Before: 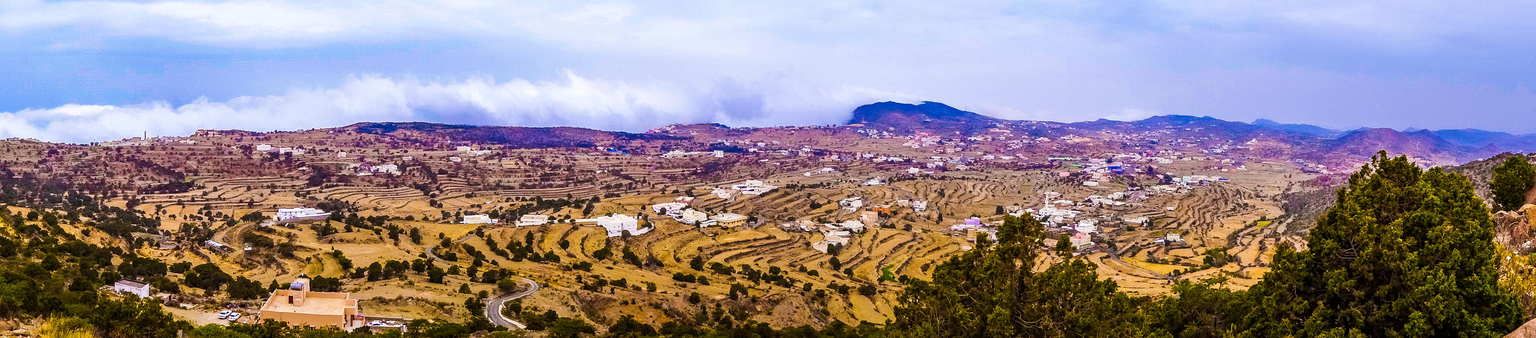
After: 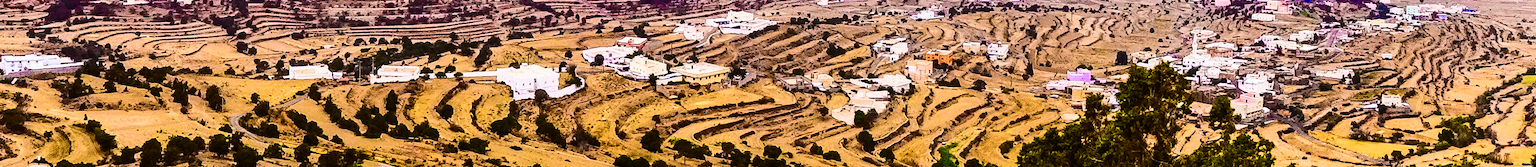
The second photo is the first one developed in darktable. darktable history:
crop: left 18.091%, top 51.13%, right 17.525%, bottom 16.85%
tone curve: curves: ch0 [(0, 0.01) (0.037, 0.032) (0.131, 0.108) (0.275, 0.258) (0.483, 0.512) (0.61, 0.661) (0.696, 0.742) (0.792, 0.834) (0.911, 0.936) (0.997, 0.995)]; ch1 [(0, 0) (0.308, 0.29) (0.425, 0.411) (0.503, 0.502) (0.551, 0.563) (0.683, 0.706) (0.746, 0.77) (1, 1)]; ch2 [(0, 0) (0.246, 0.233) (0.36, 0.352) (0.415, 0.415) (0.485, 0.487) (0.502, 0.502) (0.525, 0.523) (0.545, 0.552) (0.587, 0.6) (0.636, 0.652) (0.711, 0.729) (0.845, 0.855) (0.998, 0.977)], color space Lab, independent channels, preserve colors none
contrast brightness saturation: contrast 0.22
color correction: saturation 0.98
